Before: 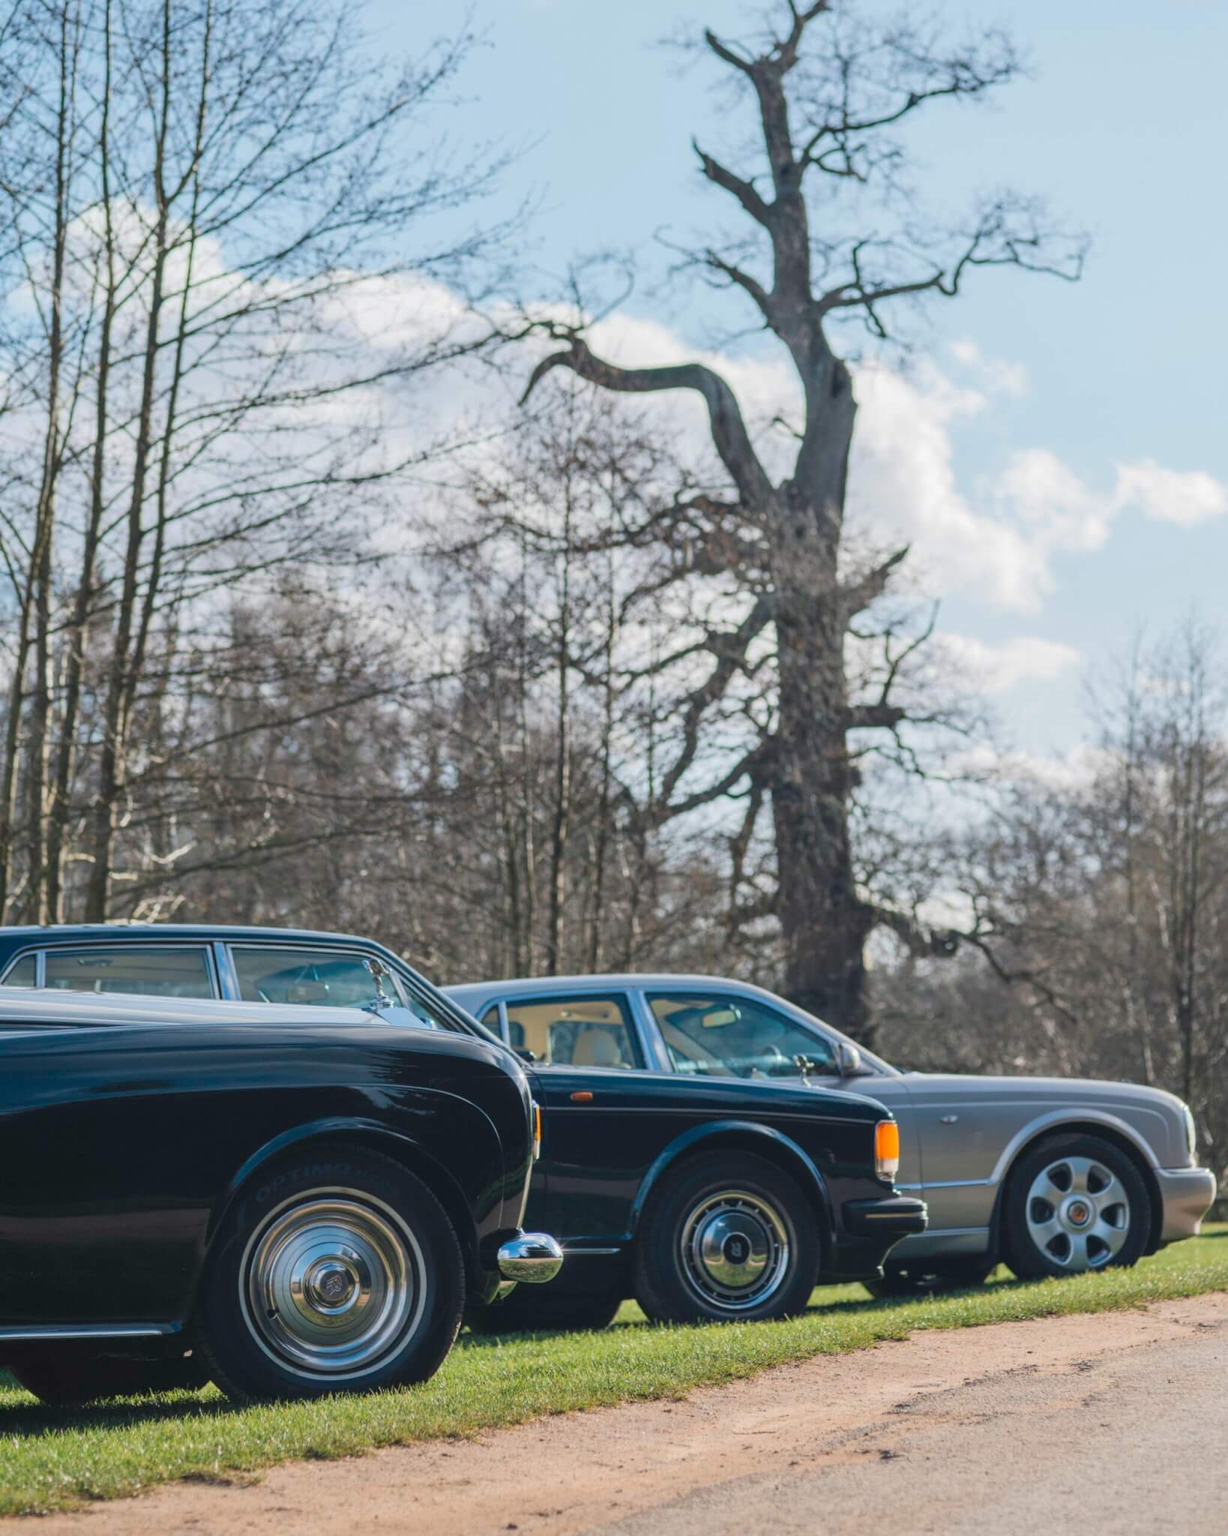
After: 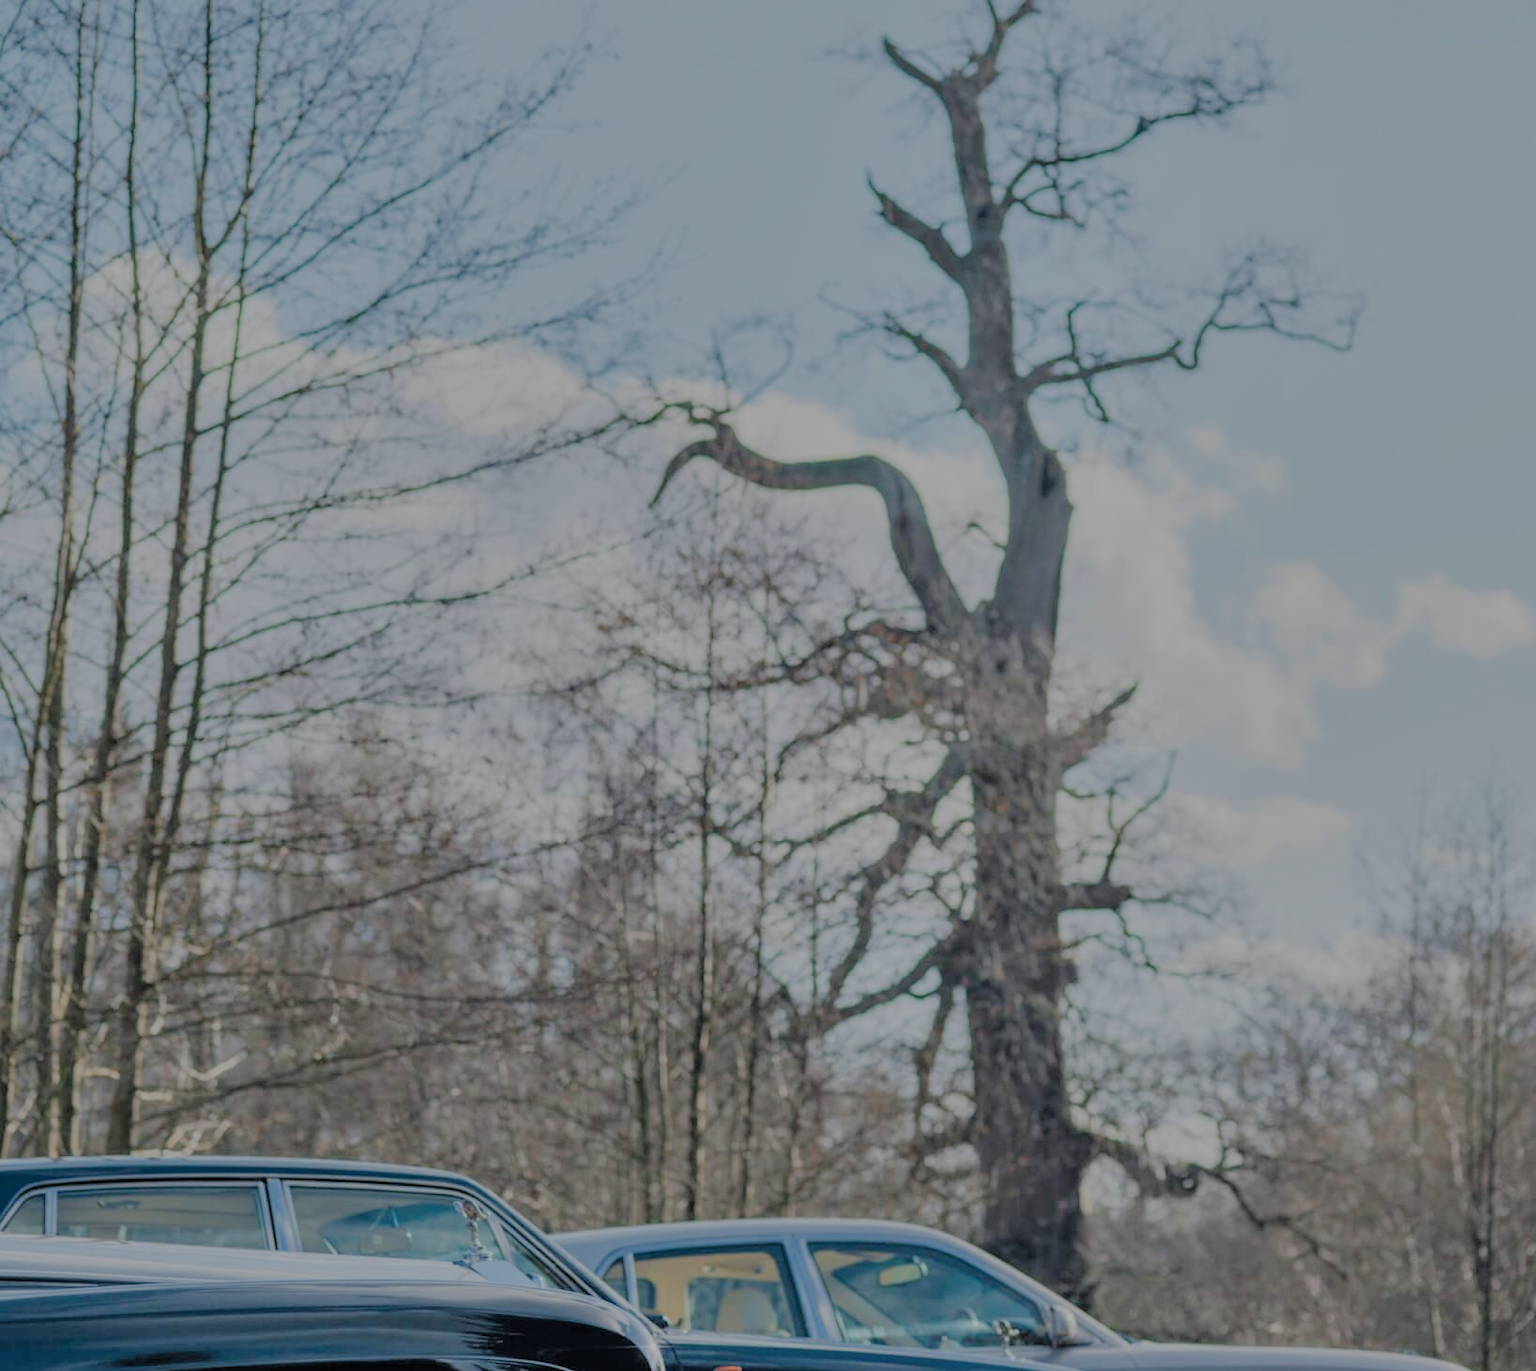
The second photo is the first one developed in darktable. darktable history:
crop: bottom 28.576%
filmic rgb: black relative exposure -4.42 EV, white relative exposure 6.58 EV, hardness 1.85, contrast 0.5
shadows and highlights: shadows 43.71, white point adjustment -1.46, soften with gaussian
